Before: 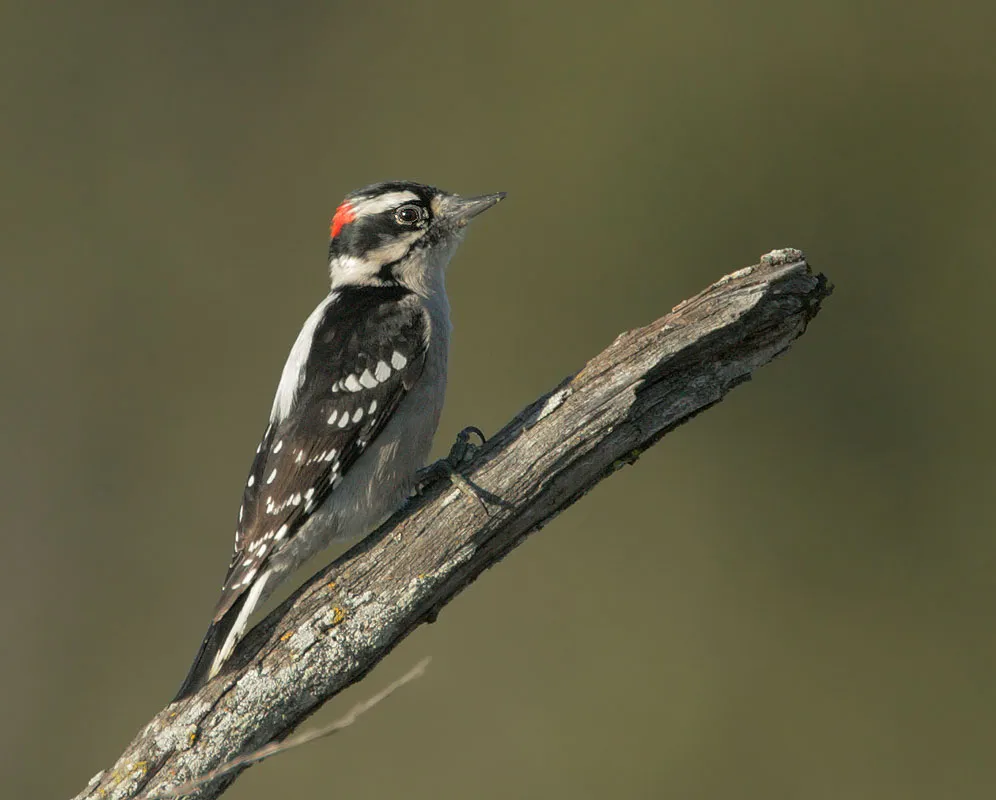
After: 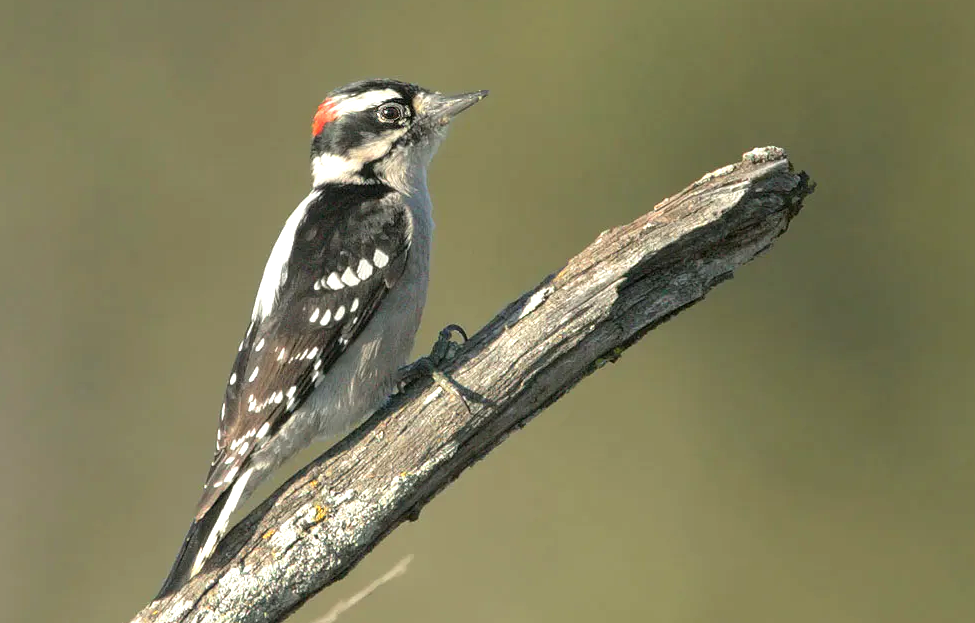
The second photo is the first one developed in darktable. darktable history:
crop and rotate: left 1.814%, top 12.818%, right 0.25%, bottom 9.225%
exposure: exposure 0.999 EV, compensate highlight preservation false
